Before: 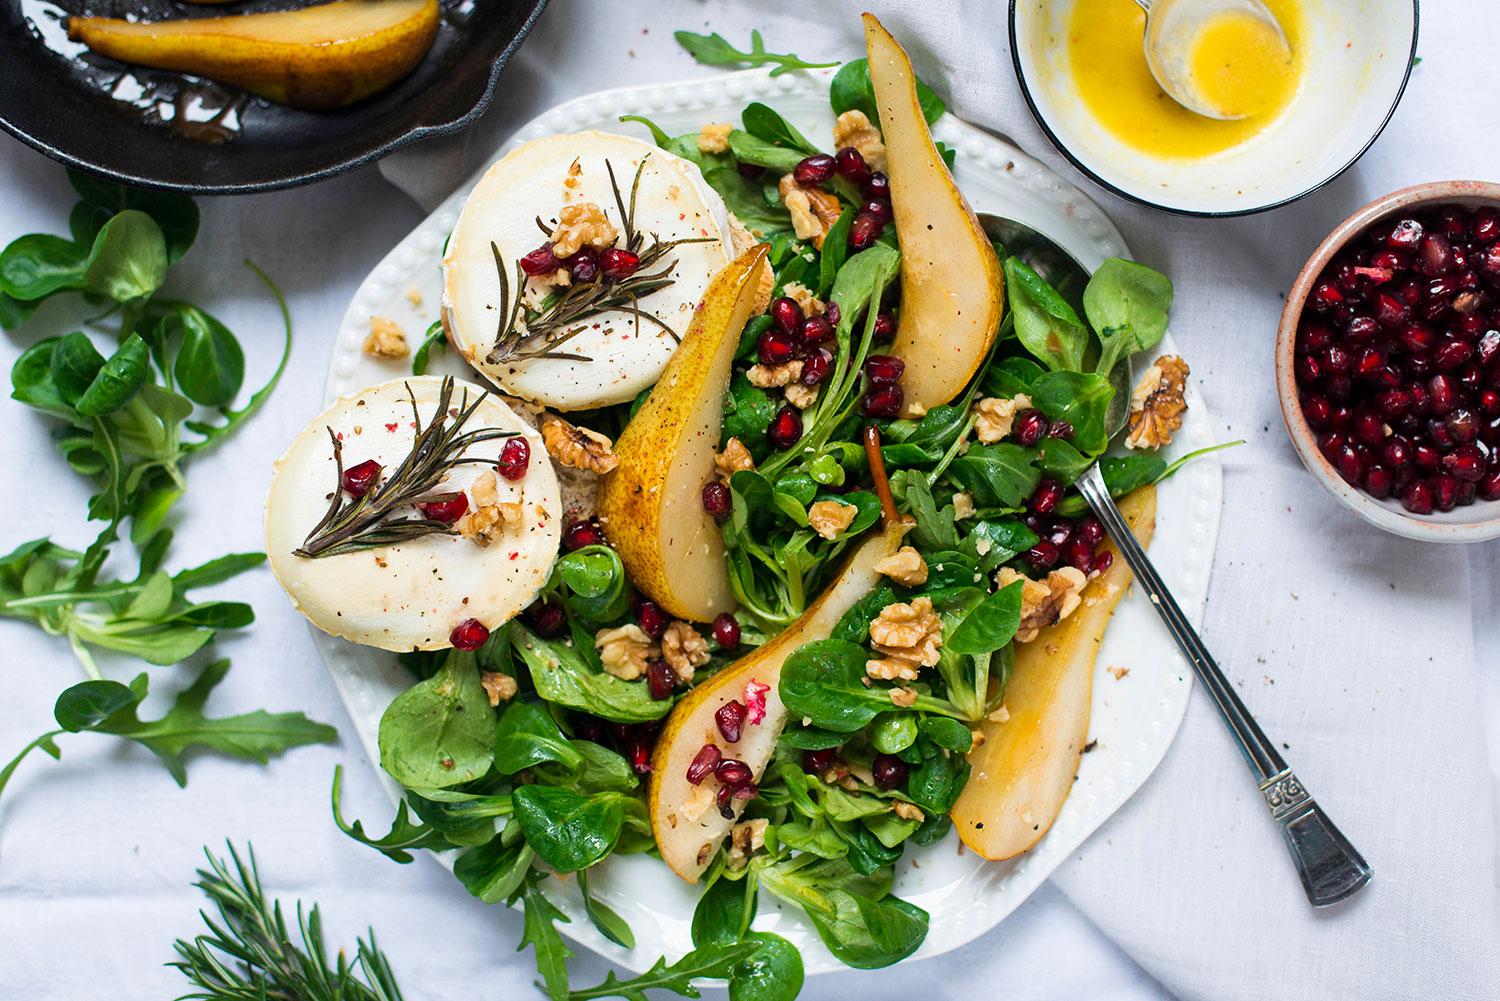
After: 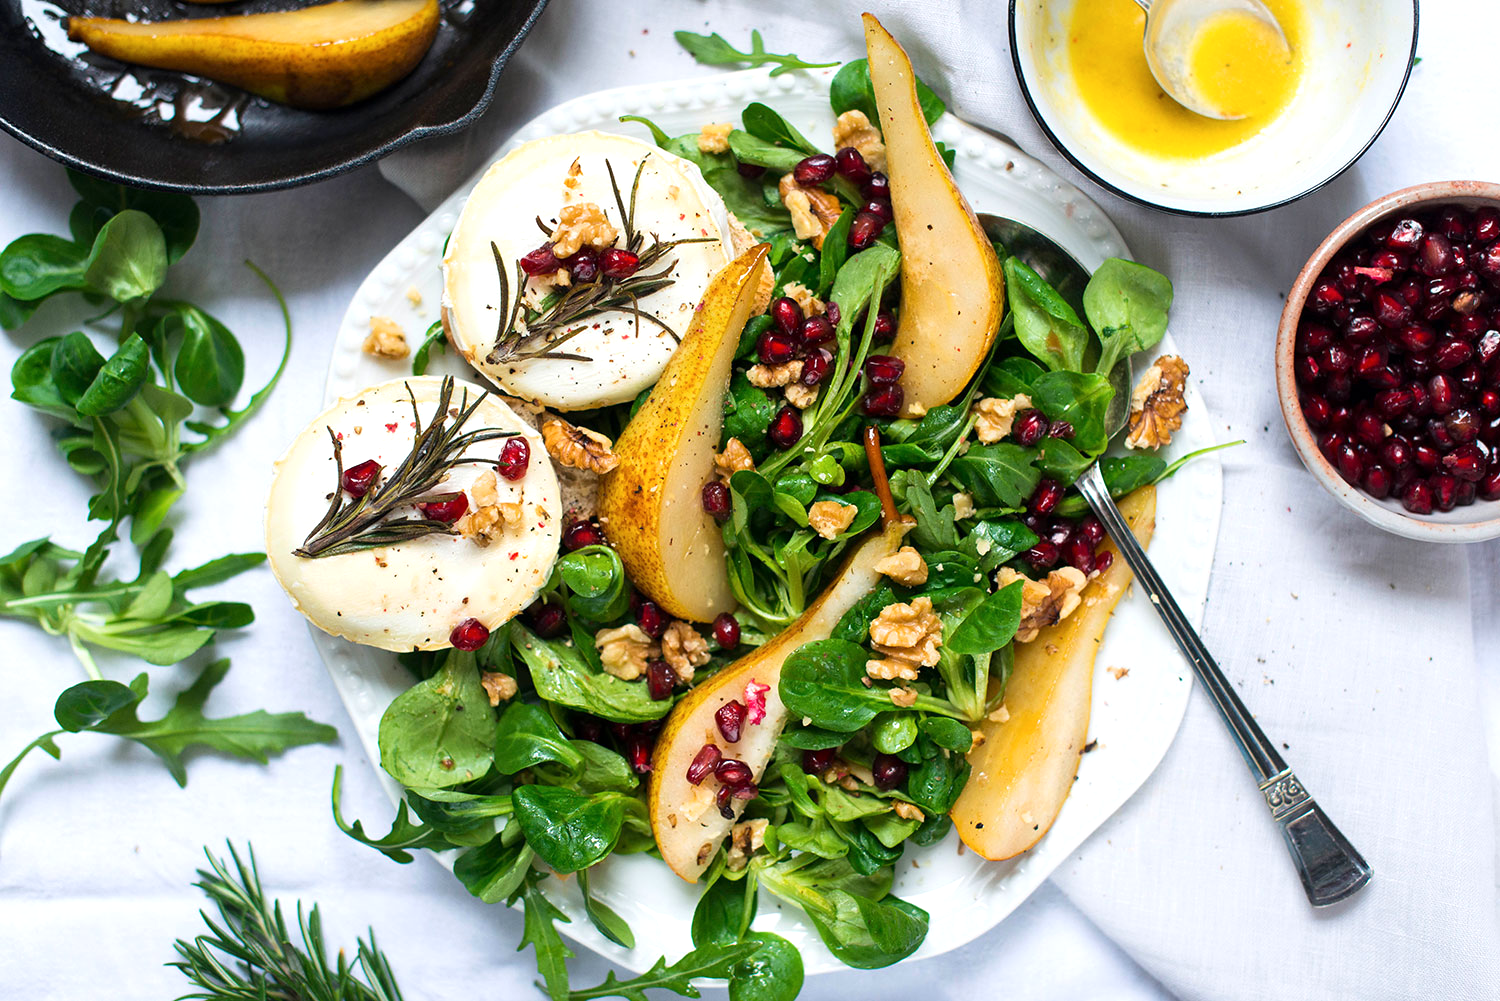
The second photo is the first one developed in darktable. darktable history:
shadows and highlights: shadows -10, white point adjustment 1.5, highlights 10
exposure: exposure 0.207 EV, compensate highlight preservation false
